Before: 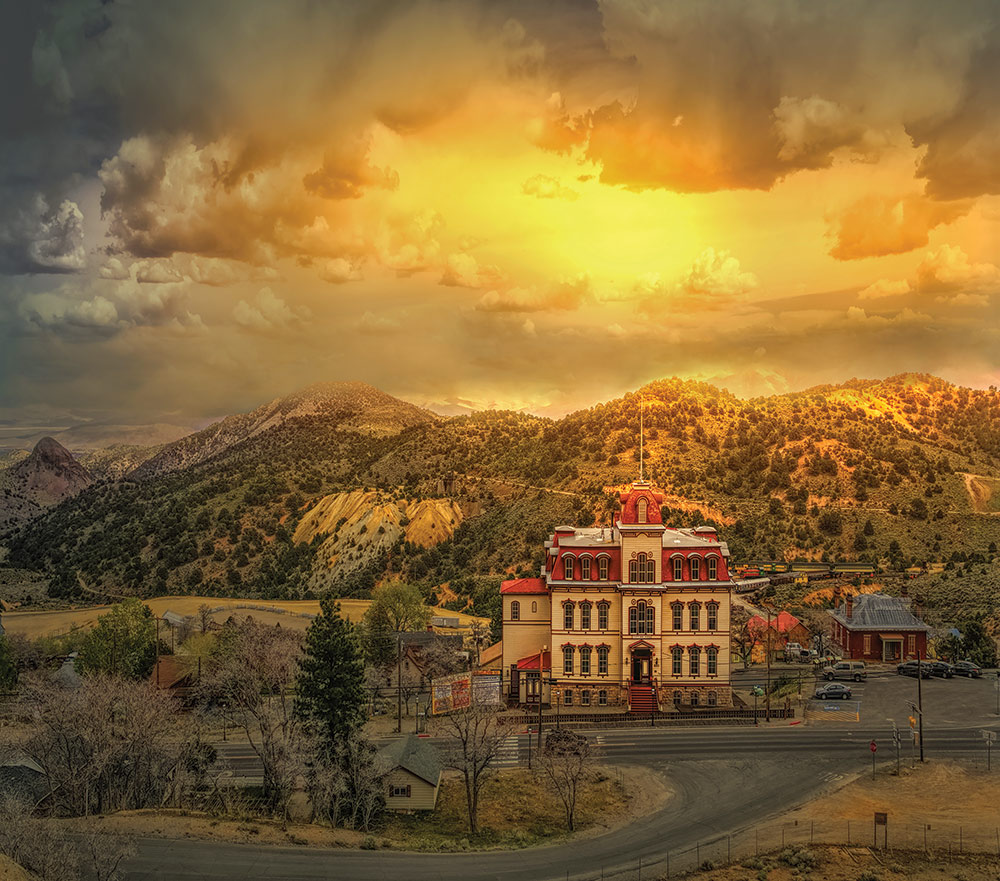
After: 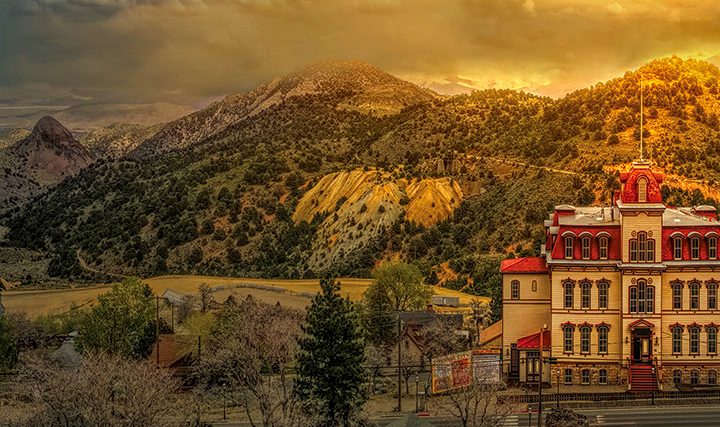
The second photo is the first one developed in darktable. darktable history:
local contrast: on, module defaults
contrast brightness saturation: saturation 0.18
base curve: curves: ch0 [(0, 0) (0.303, 0.277) (1, 1)]
crop: top 36.498%, right 27.964%, bottom 14.995%
